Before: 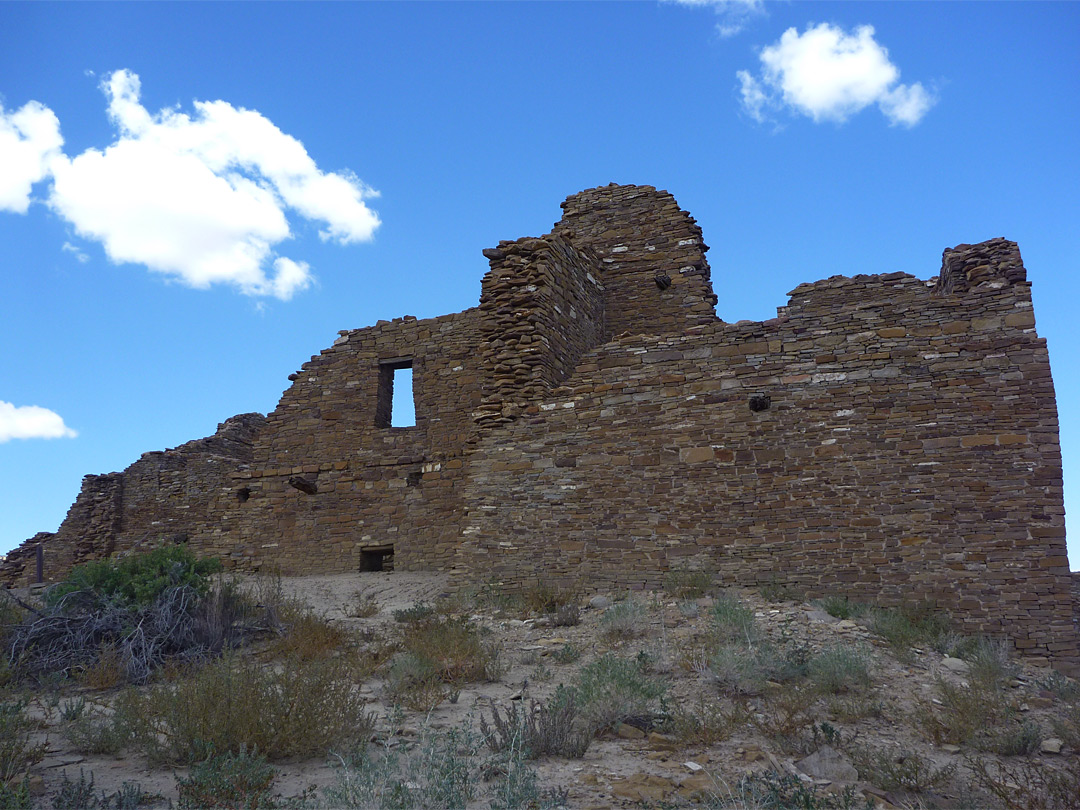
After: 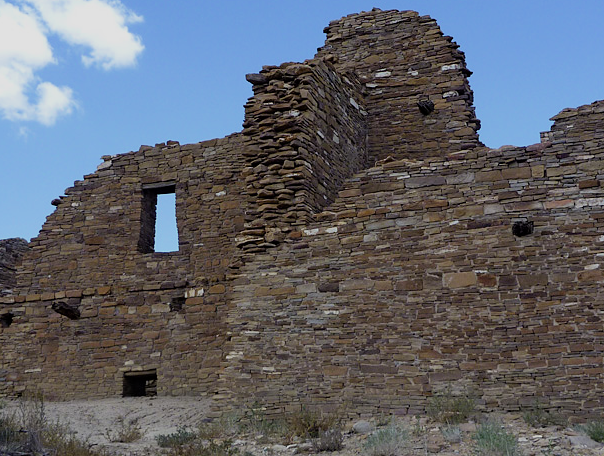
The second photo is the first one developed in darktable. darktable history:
crop and rotate: left 22.032%, top 21.699%, right 21.995%, bottom 21.943%
exposure: black level correction 0.003, exposure 0.384 EV, compensate exposure bias true, compensate highlight preservation false
filmic rgb: black relative exposure -7.65 EV, white relative exposure 4.56 EV, threshold 2.95 EV, hardness 3.61, enable highlight reconstruction true
